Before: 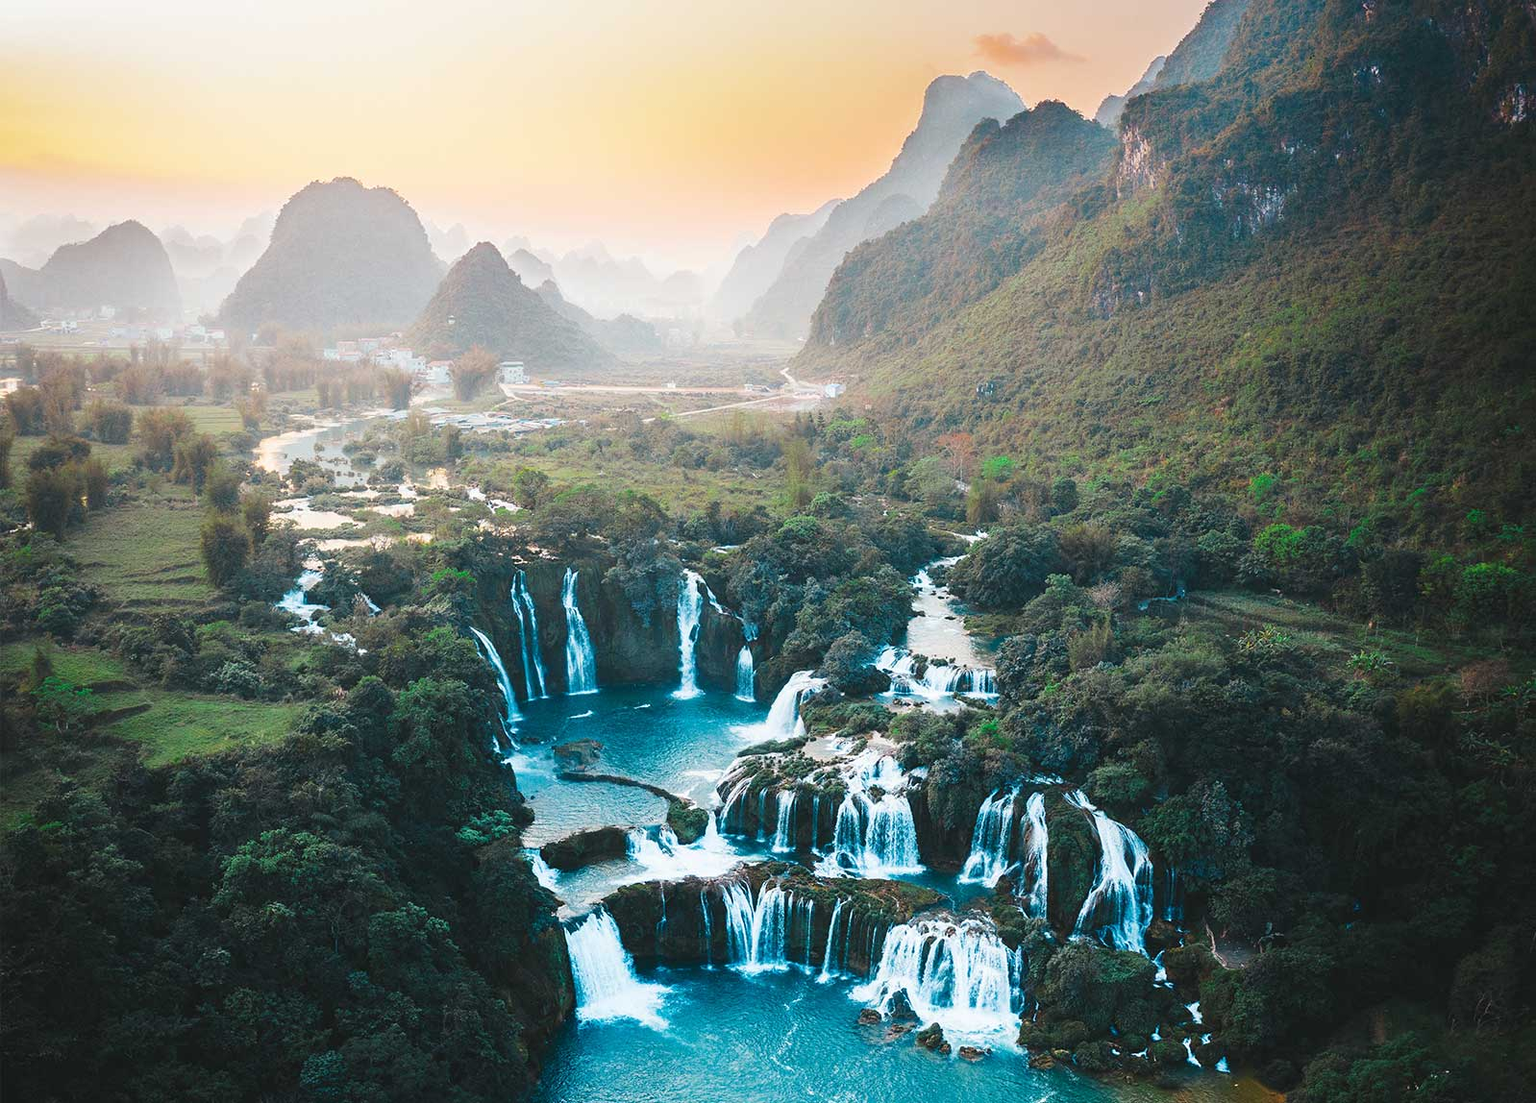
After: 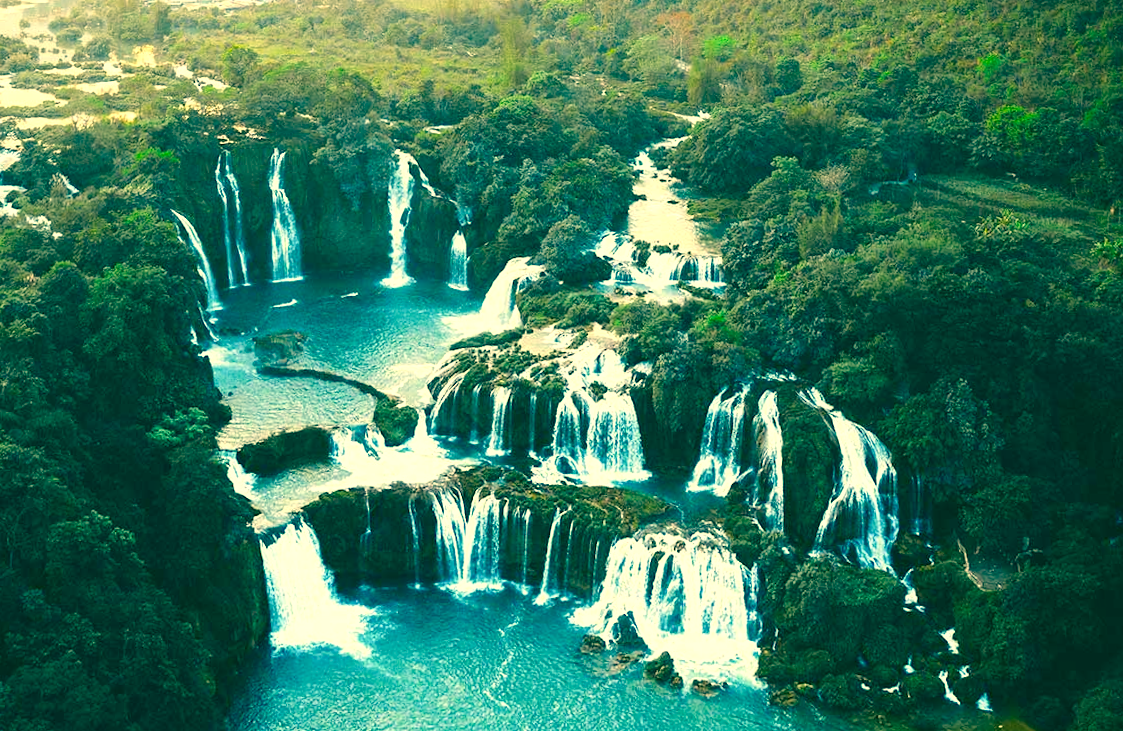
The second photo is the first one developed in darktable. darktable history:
color correction: highlights a* 1.83, highlights b* 34.02, shadows a* -36.68, shadows b* -5.48
crop and rotate: left 17.299%, top 35.115%, right 7.015%, bottom 1.024%
rotate and perspective: rotation 0.215°, lens shift (vertical) -0.139, crop left 0.069, crop right 0.939, crop top 0.002, crop bottom 0.996
exposure: black level correction 0.001, exposure 0.5 EV, compensate exposure bias true, compensate highlight preservation false
